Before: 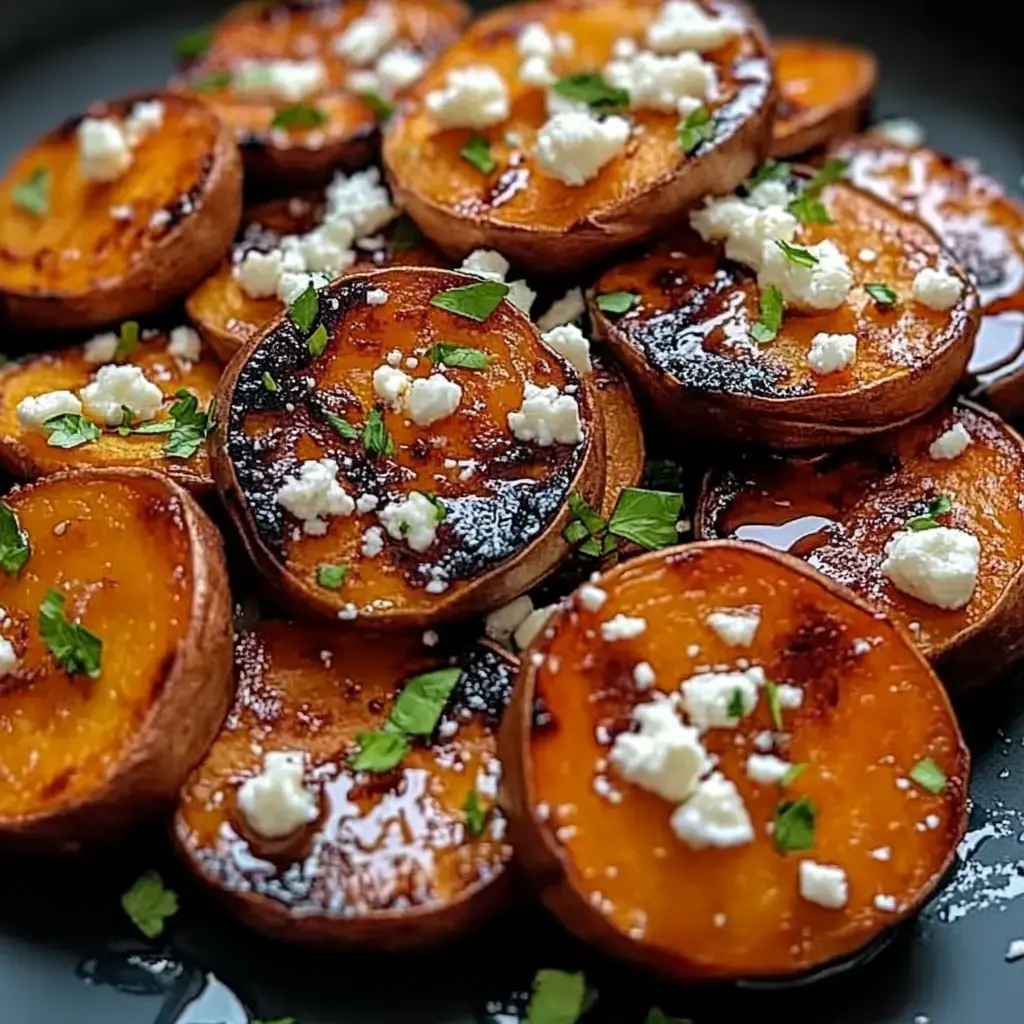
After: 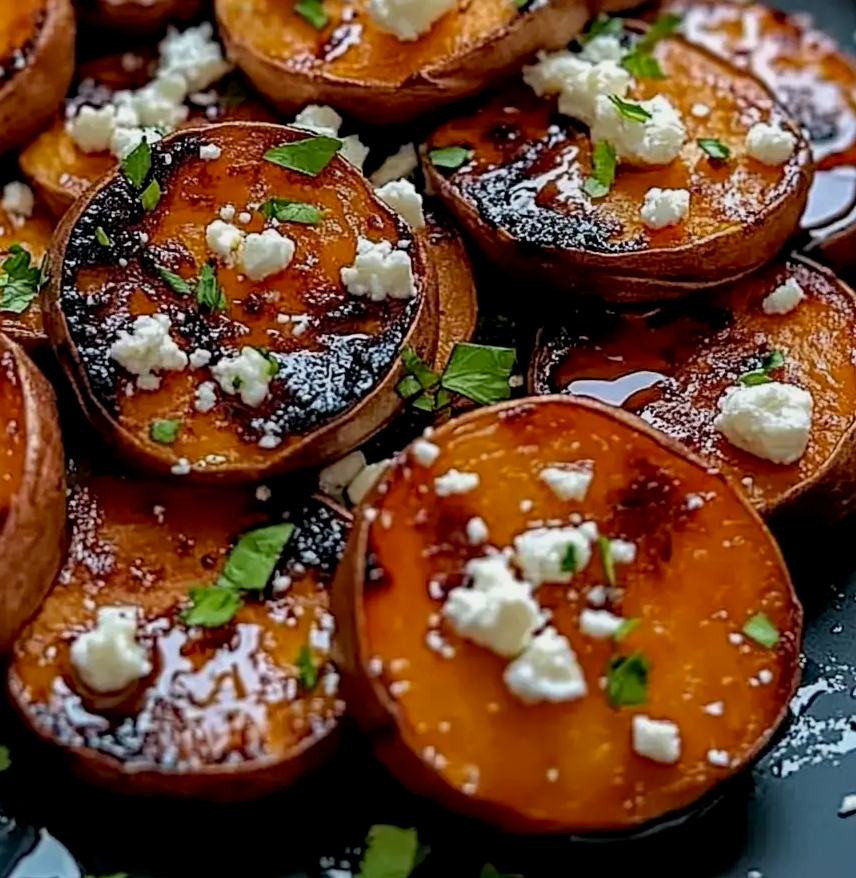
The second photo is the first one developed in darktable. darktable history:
crop: left 16.315%, top 14.246%
haze removal: compatibility mode true, adaptive false
exposure: black level correction 0.006, exposure -0.226 EV, compensate highlight preservation false
